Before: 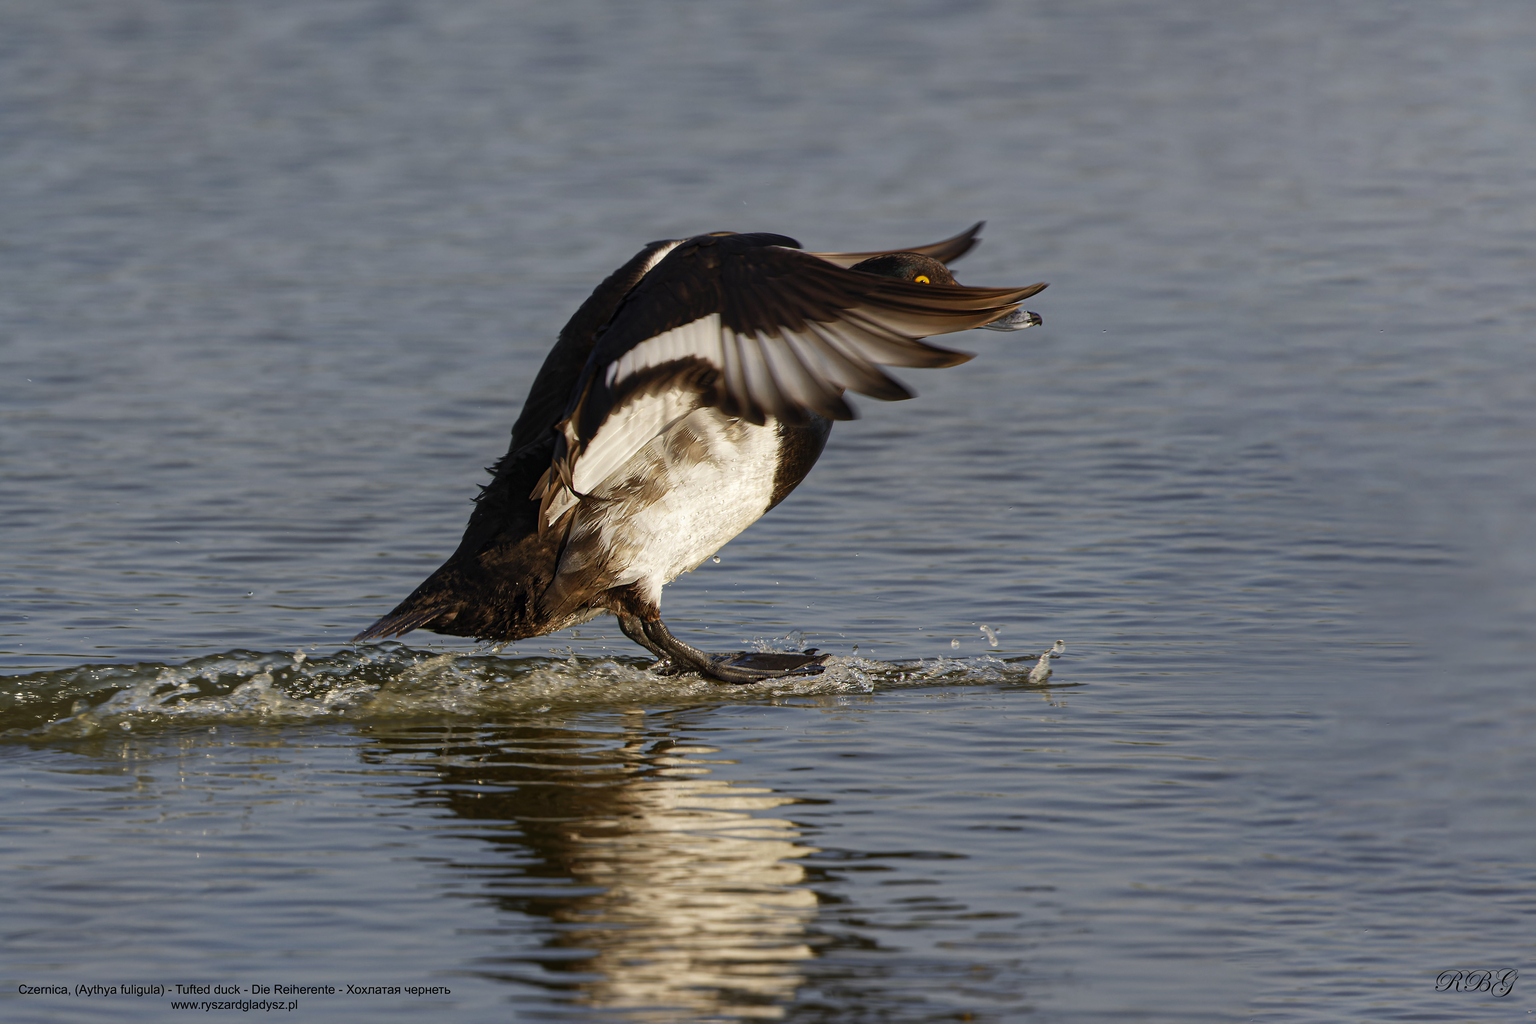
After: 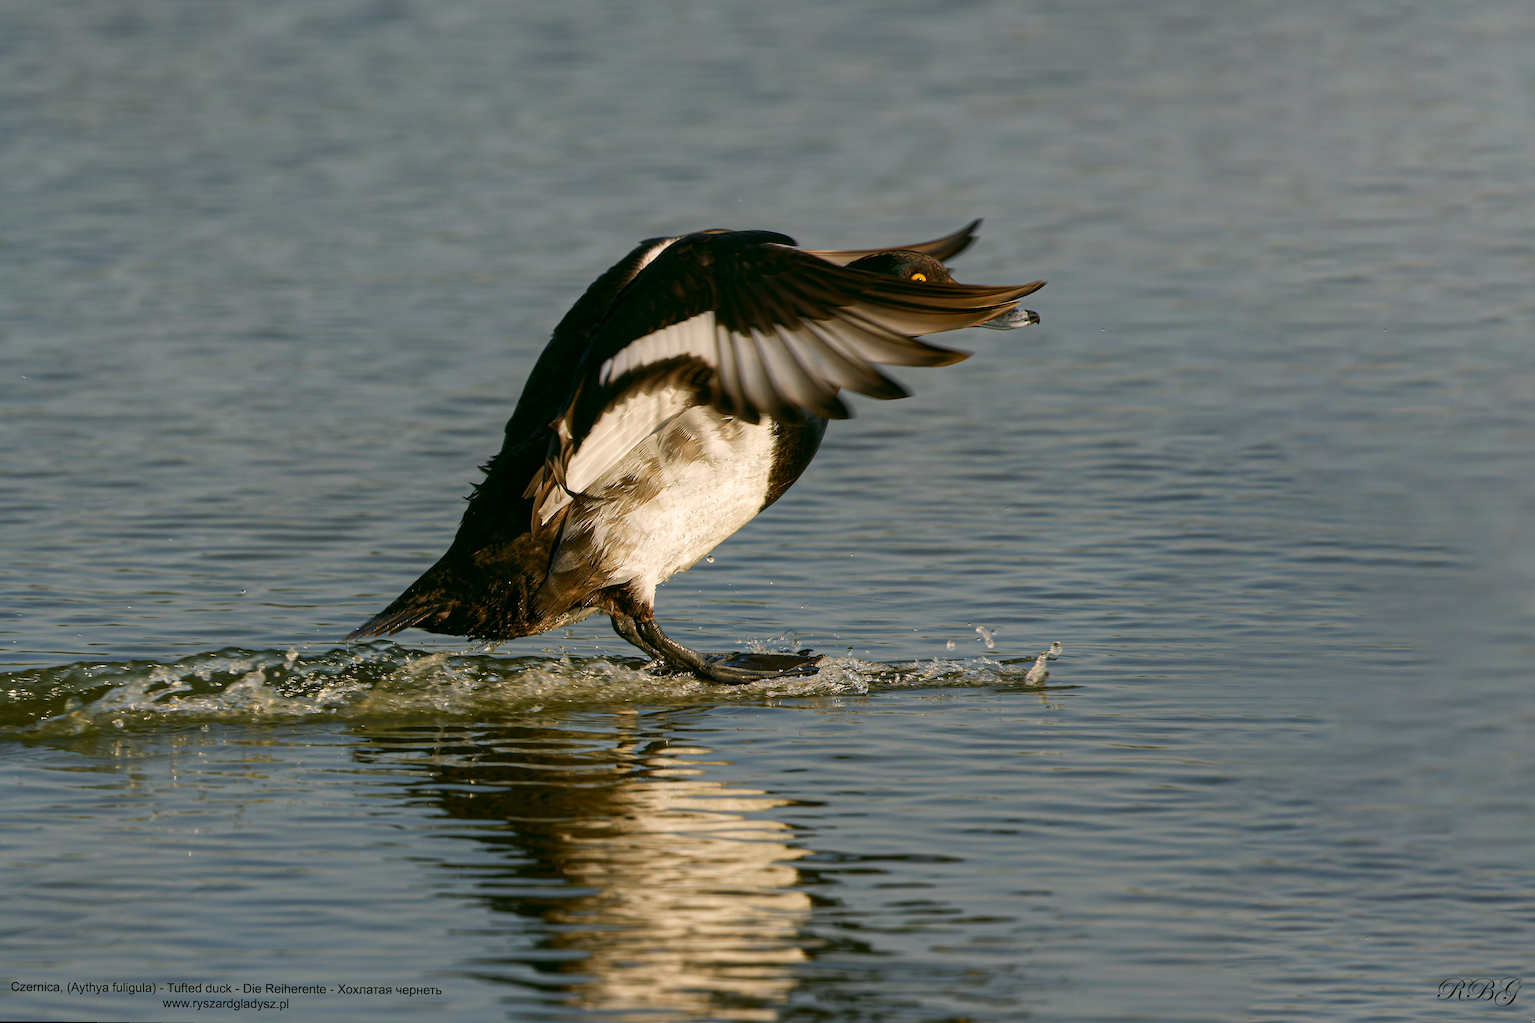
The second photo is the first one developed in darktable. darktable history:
rotate and perspective: rotation 0.192°, lens shift (horizontal) -0.015, crop left 0.005, crop right 0.996, crop top 0.006, crop bottom 0.99
color correction: highlights a* 4.02, highlights b* 4.98, shadows a* -7.55, shadows b* 4.98
color balance rgb: on, module defaults
